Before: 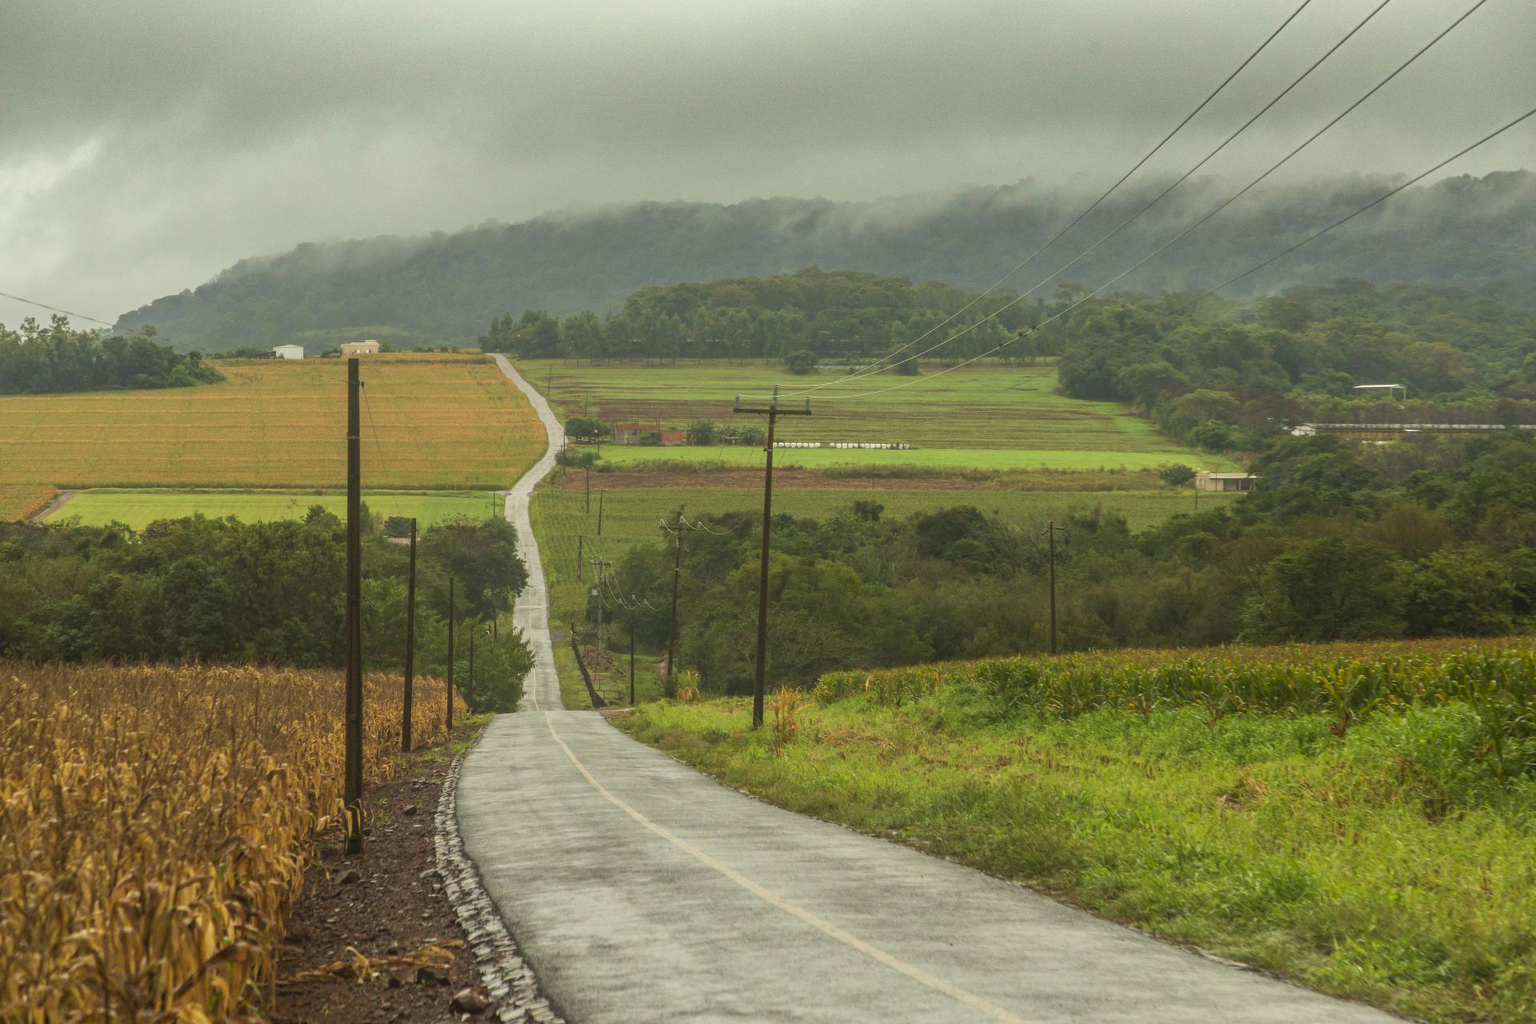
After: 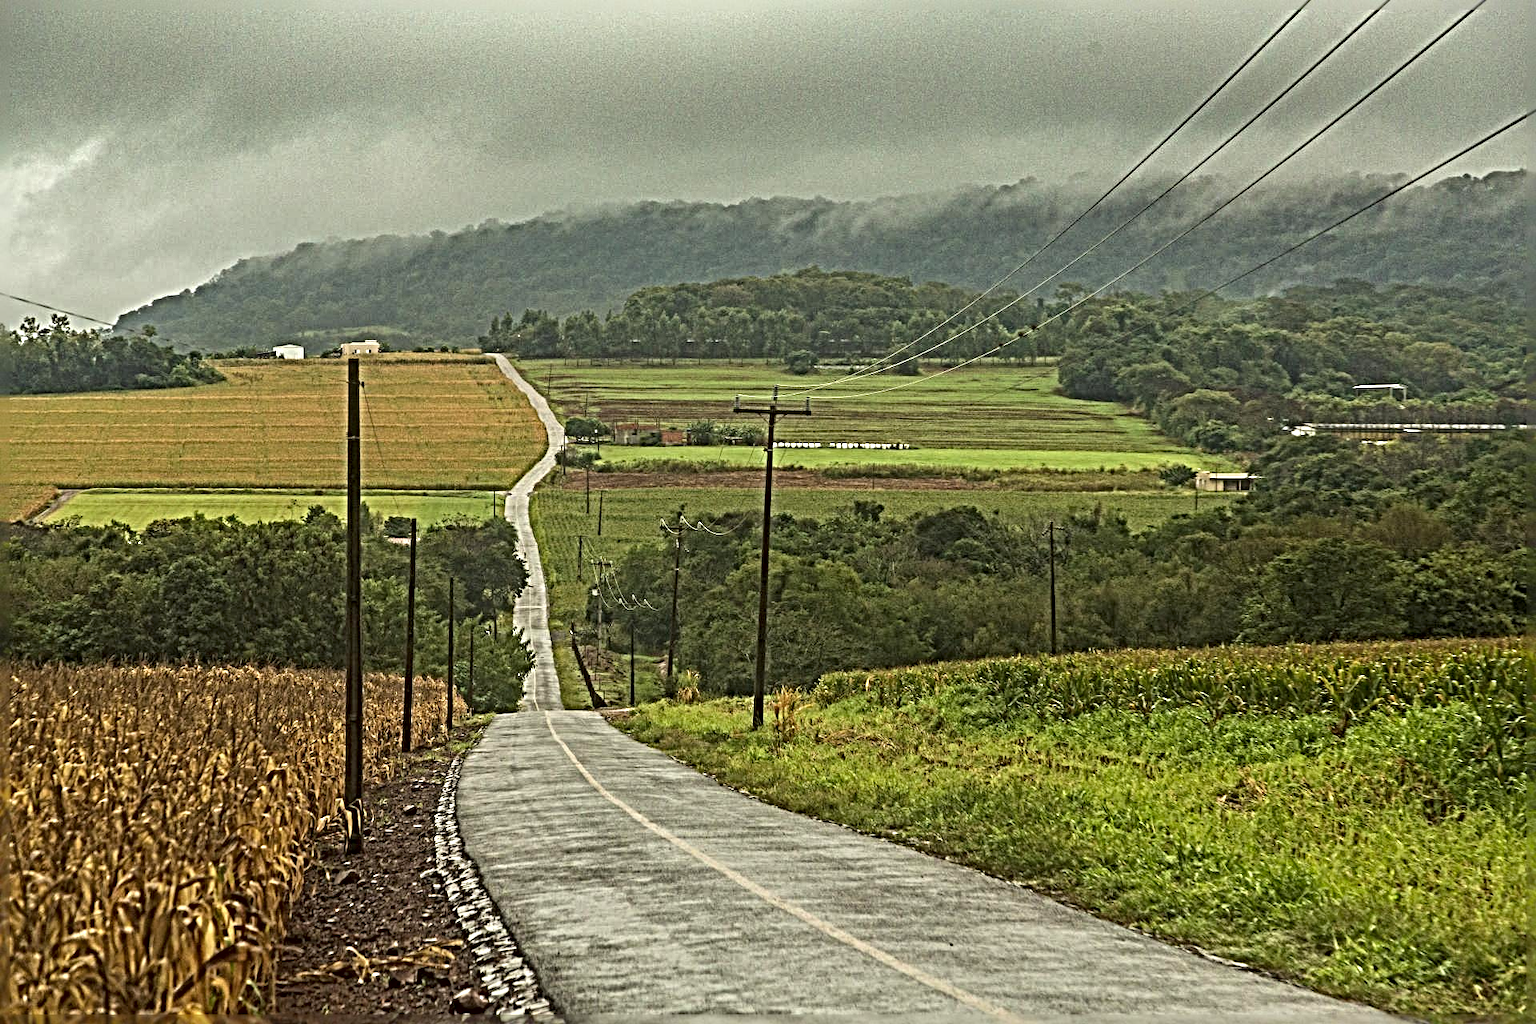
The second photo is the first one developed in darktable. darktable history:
haze removal: compatibility mode true, adaptive false
sharpen: radius 6.257, amount 1.797, threshold 0.071
local contrast: mode bilateral grid, contrast 20, coarseness 51, detail 120%, midtone range 0.2
